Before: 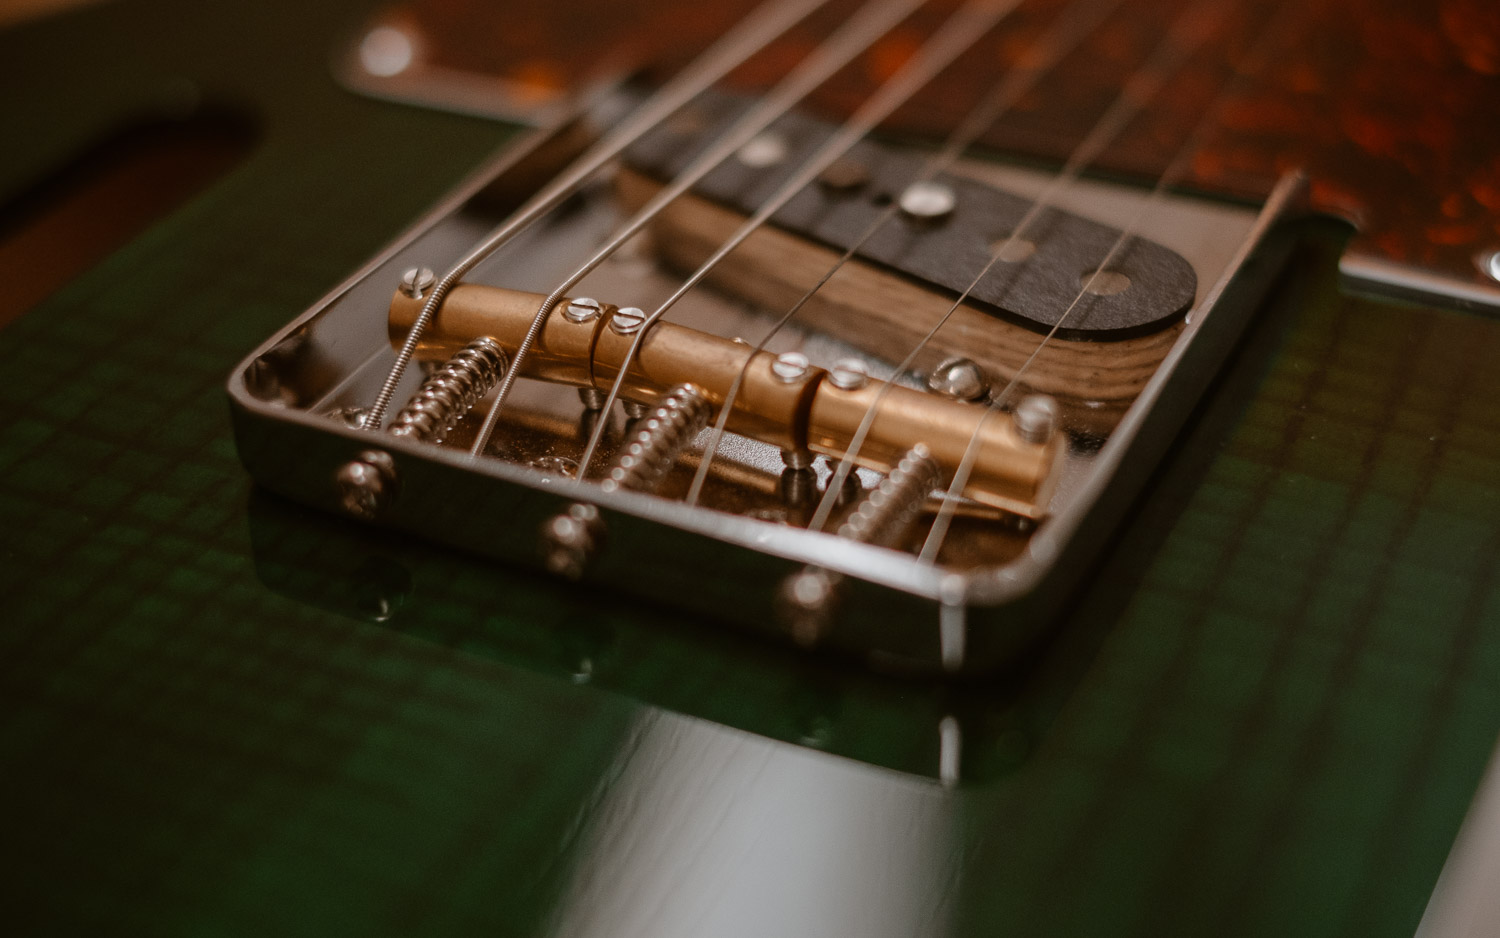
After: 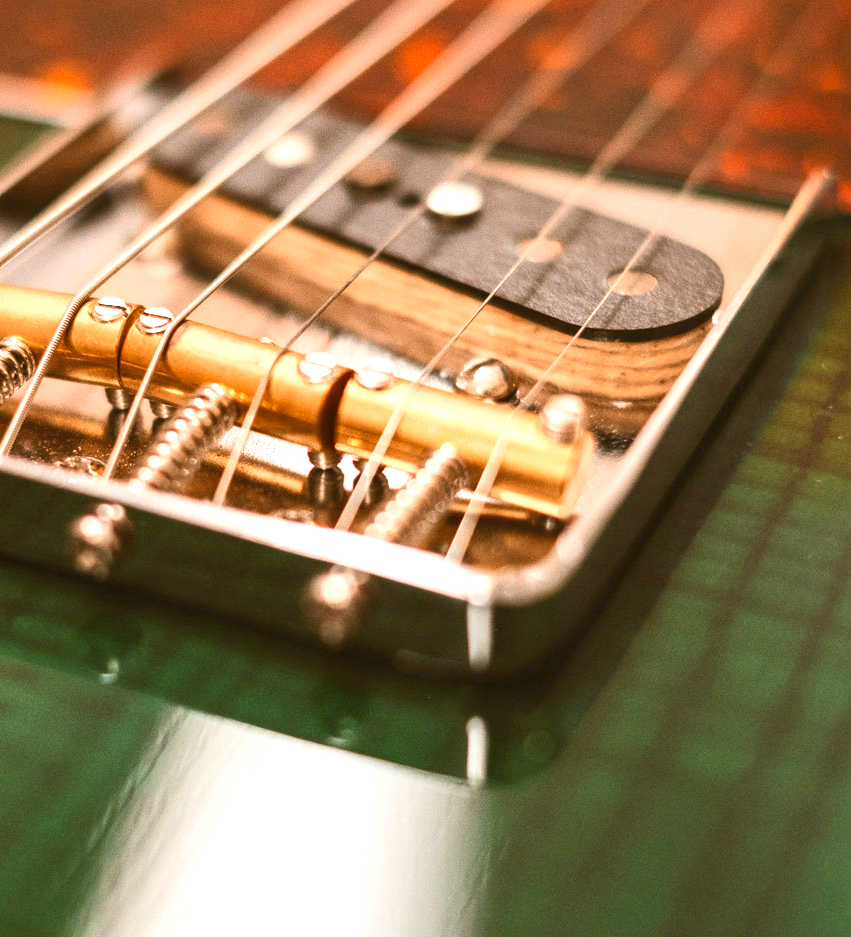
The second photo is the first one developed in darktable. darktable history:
crop: left 31.57%, top 0.005%, right 11.655%
contrast brightness saturation: contrast 0.195, brightness 0.143, saturation 0.141
tone equalizer: edges refinement/feathering 500, mask exposure compensation -1.57 EV, preserve details no
exposure: exposure 0.662 EV, compensate exposure bias true, compensate highlight preservation false
shadows and highlights: low approximation 0.01, soften with gaussian
